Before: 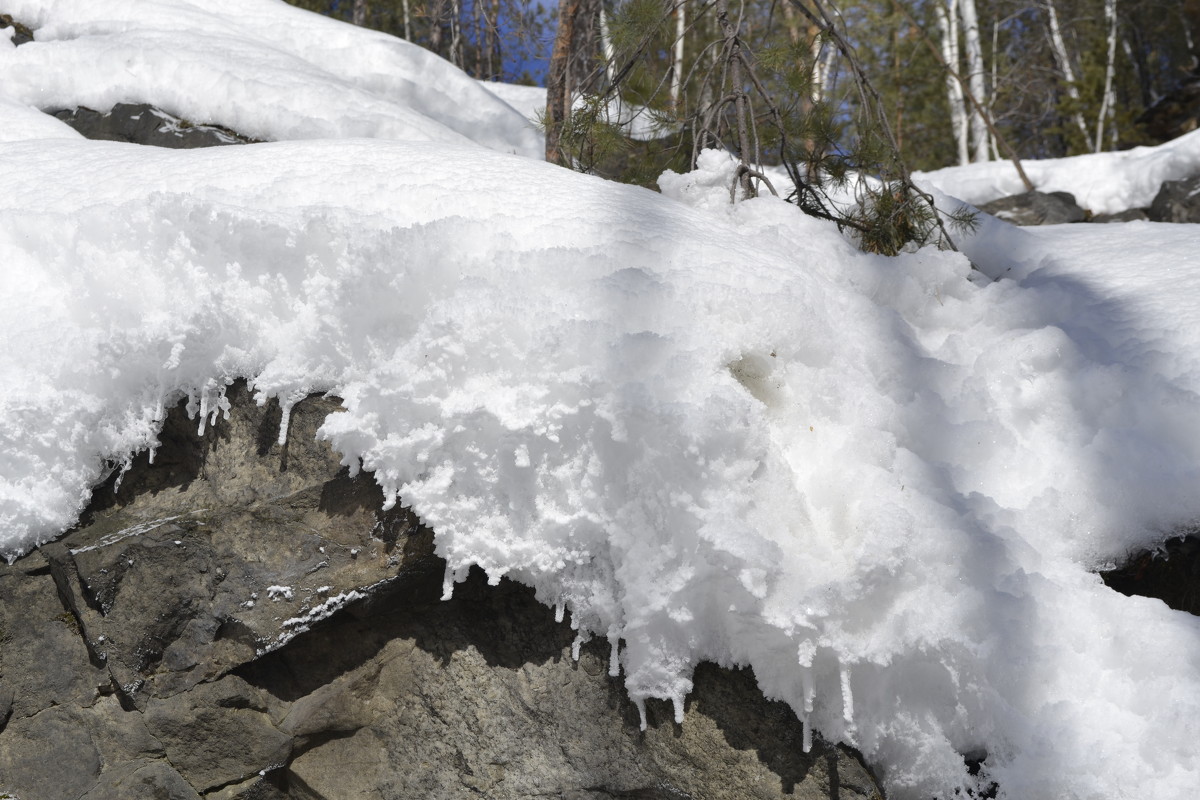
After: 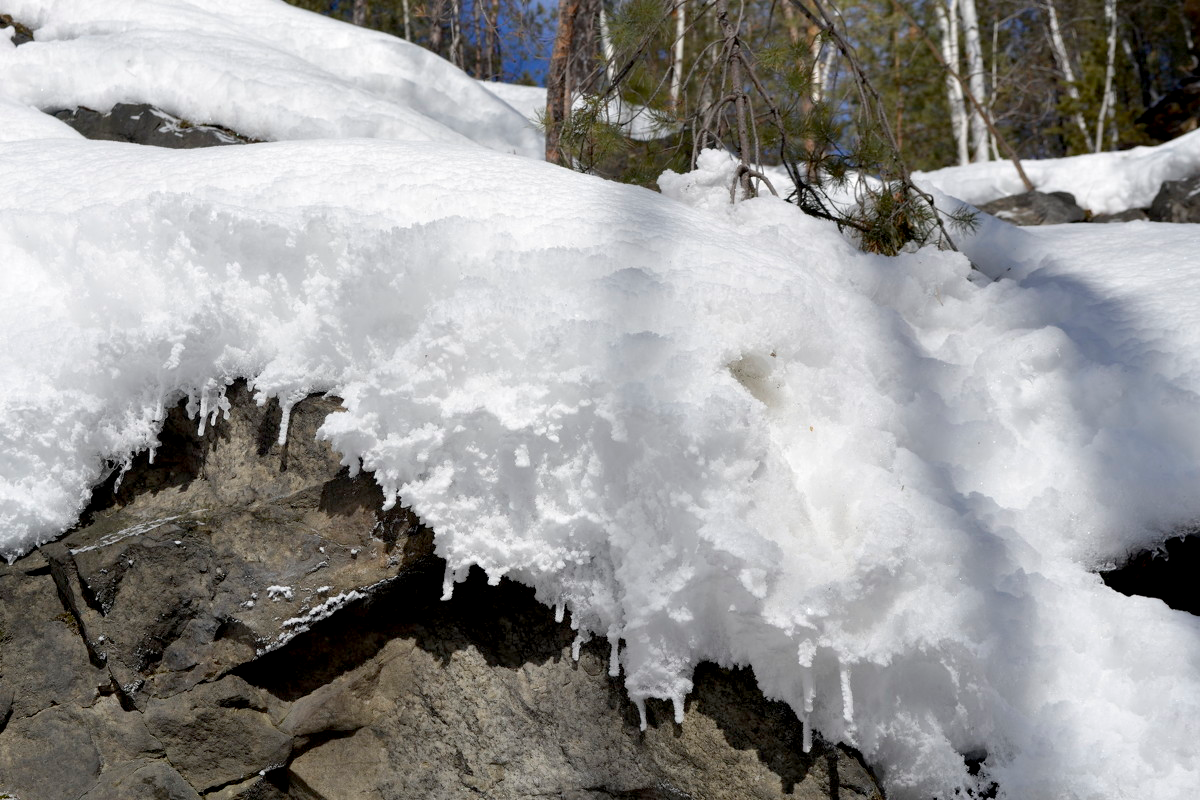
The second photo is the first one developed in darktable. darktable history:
exposure: black level correction 0.009, compensate highlight preservation false
